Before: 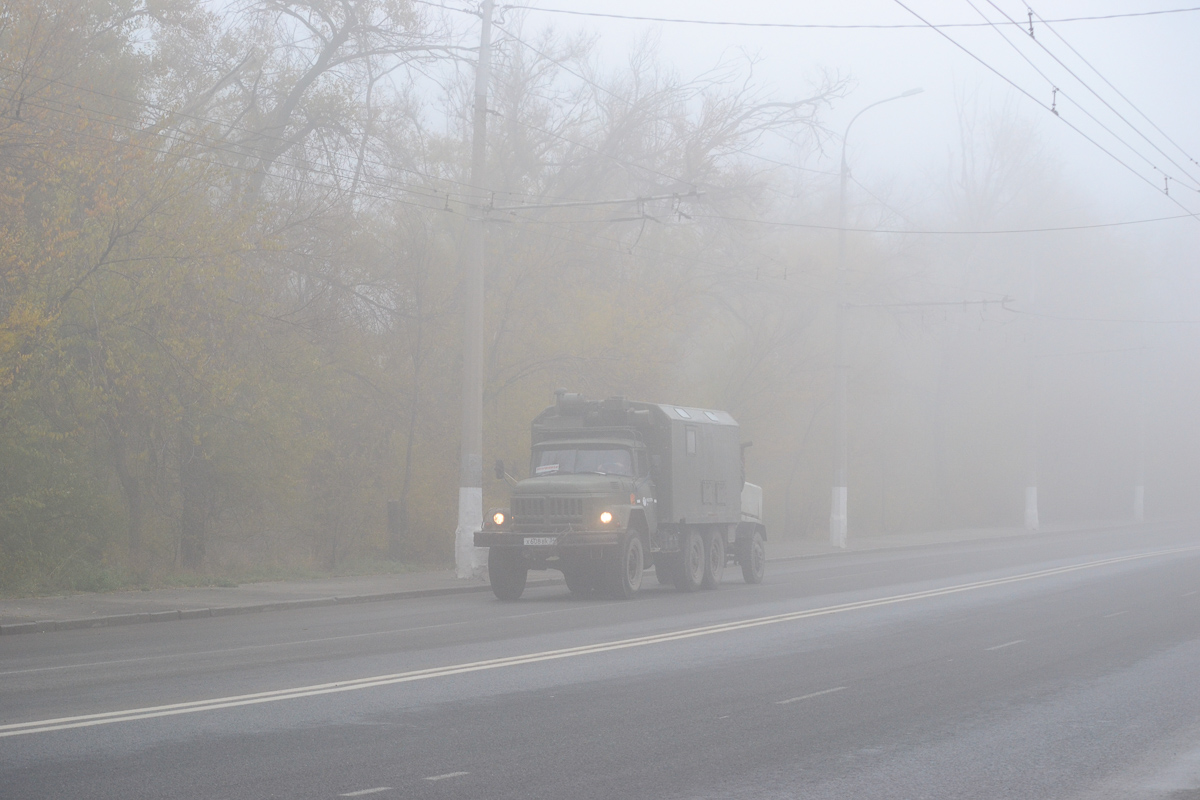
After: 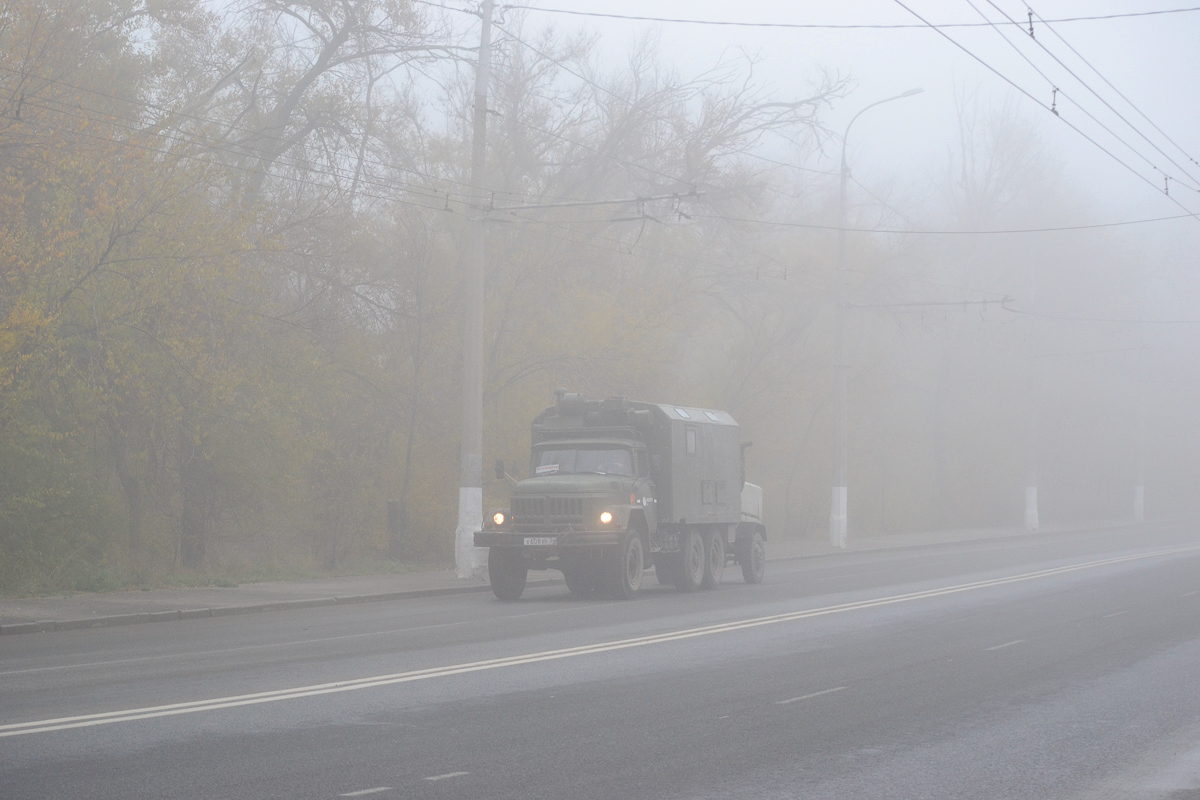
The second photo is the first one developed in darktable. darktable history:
tone equalizer: on, module defaults
shadows and highlights: shadows 37.27, highlights -28.18, soften with gaussian
